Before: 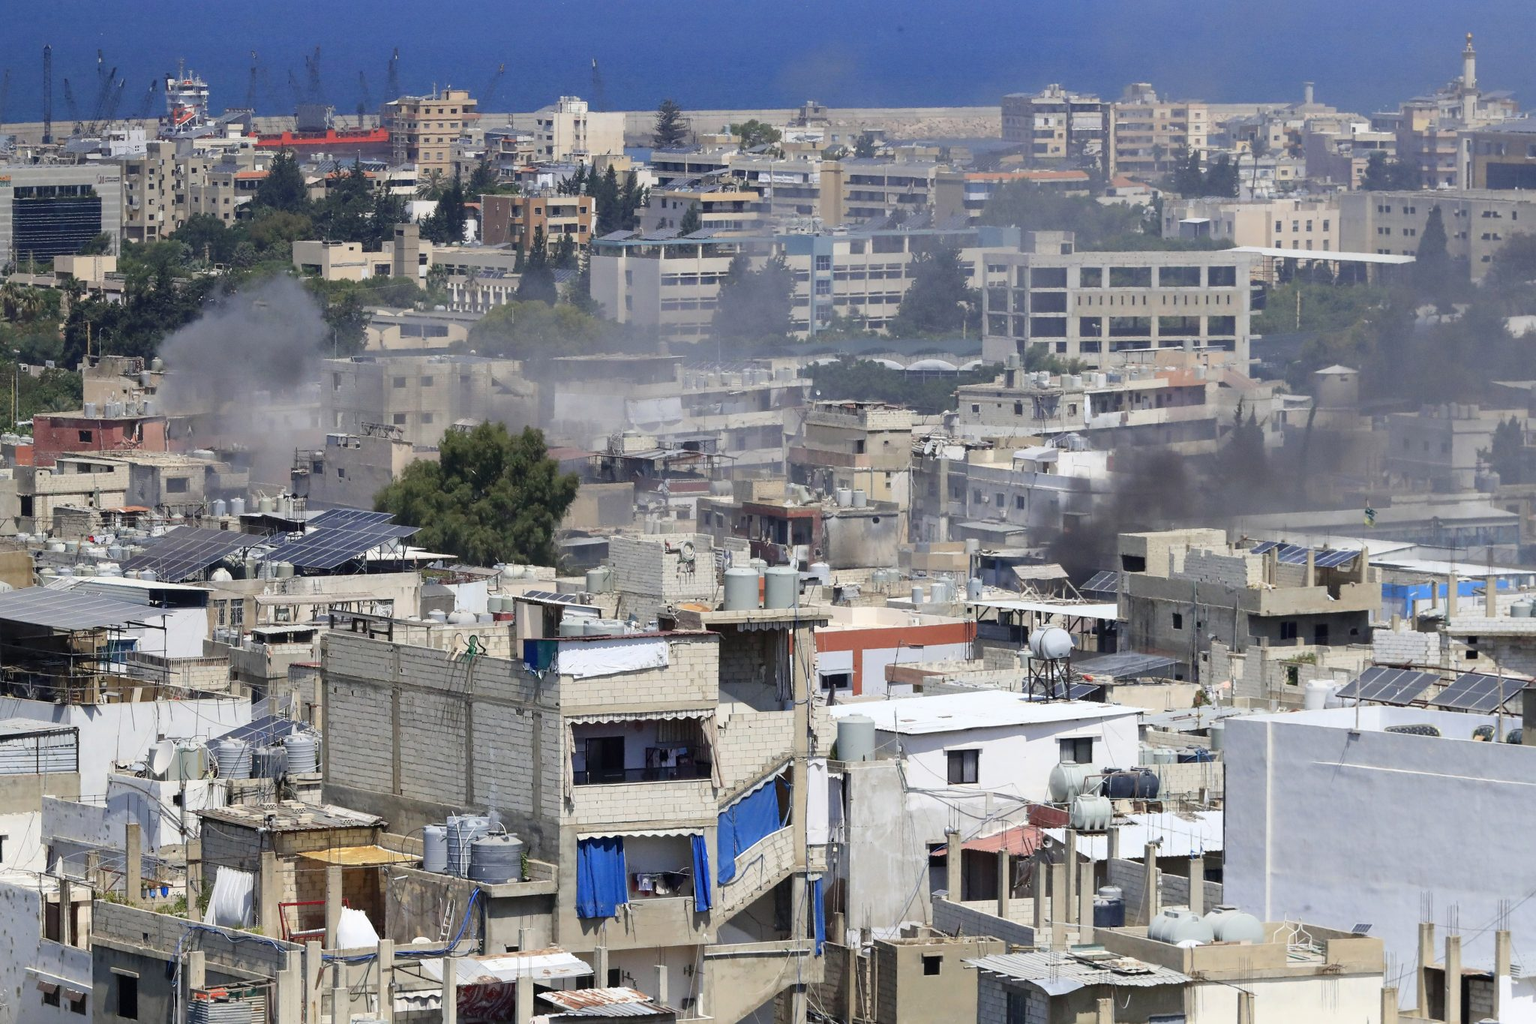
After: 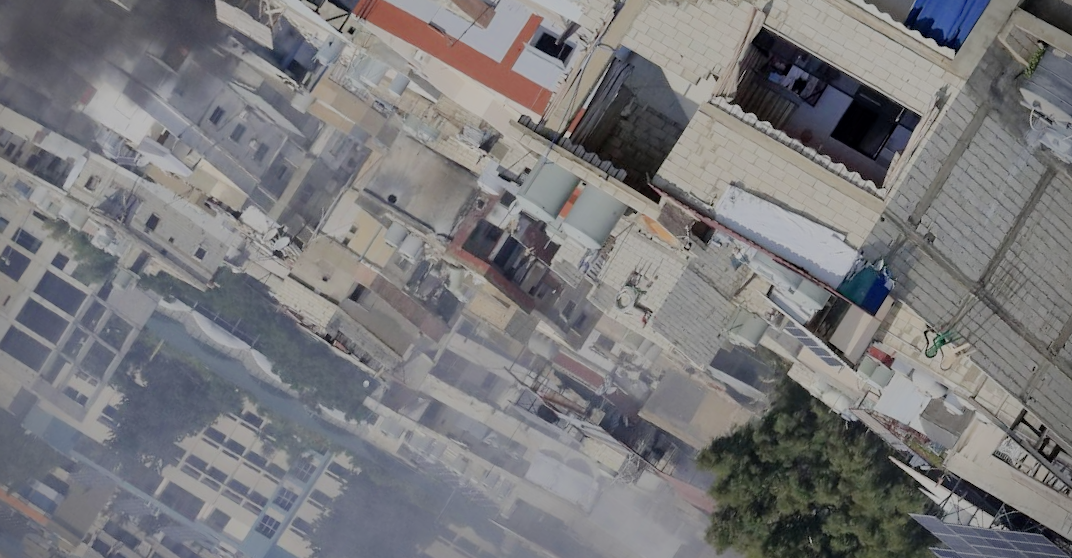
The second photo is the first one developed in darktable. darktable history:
crop and rotate: angle 147.61°, left 9.155%, top 15.613%, right 4.559%, bottom 16.917%
filmic rgb: black relative exposure -8.03 EV, white relative exposure 8.01 EV, hardness 2.49, latitude 9.49%, contrast 0.727, highlights saturation mix 8.52%, shadows ↔ highlights balance 2.01%
vignetting: fall-off start 88.3%, fall-off radius 43.18%, brightness -0.584, saturation -0.125, width/height ratio 1.156, unbound false
local contrast: mode bilateral grid, contrast 19, coarseness 51, detail 119%, midtone range 0.2
